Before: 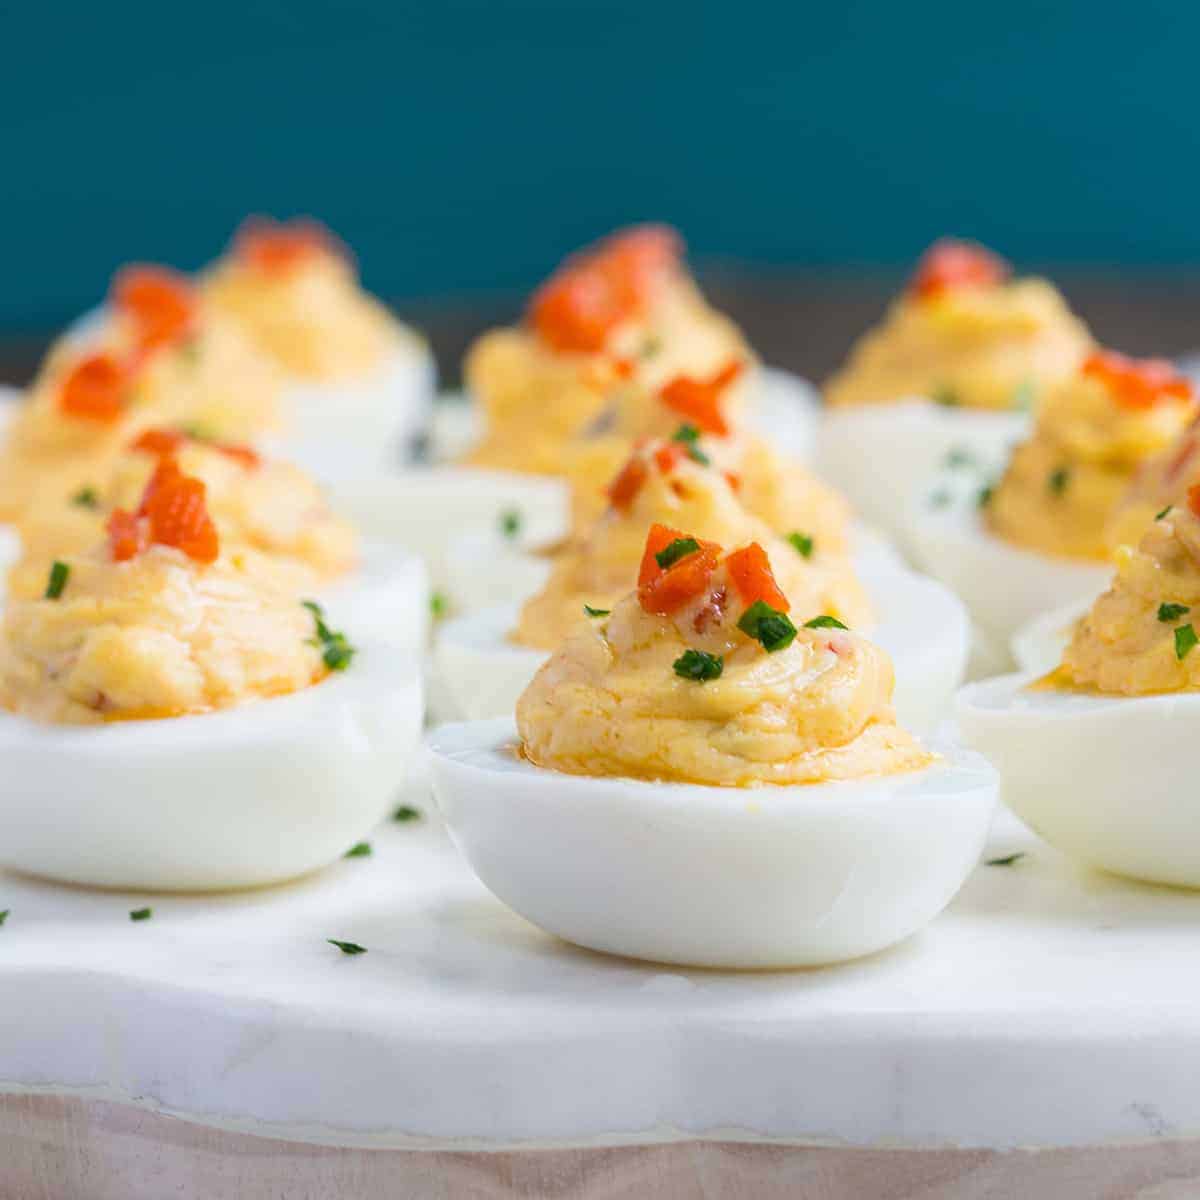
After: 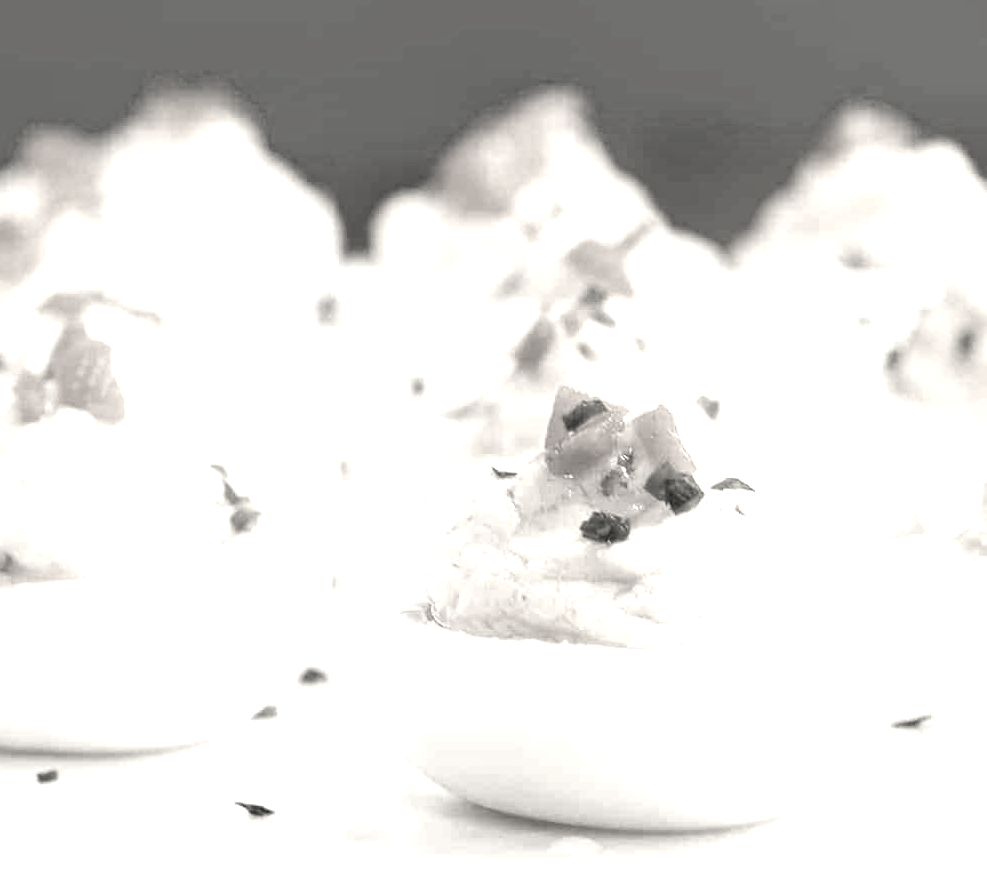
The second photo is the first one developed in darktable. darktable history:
haze removal: compatibility mode true, adaptive false
contrast brightness saturation: saturation -0.985
crop: left 7.772%, top 11.527%, right 9.957%, bottom 15.471%
color correction: highlights a* 0.598, highlights b* 2.85, saturation 1.09
exposure: black level correction 0, exposure 1.2 EV, compensate highlight preservation false
